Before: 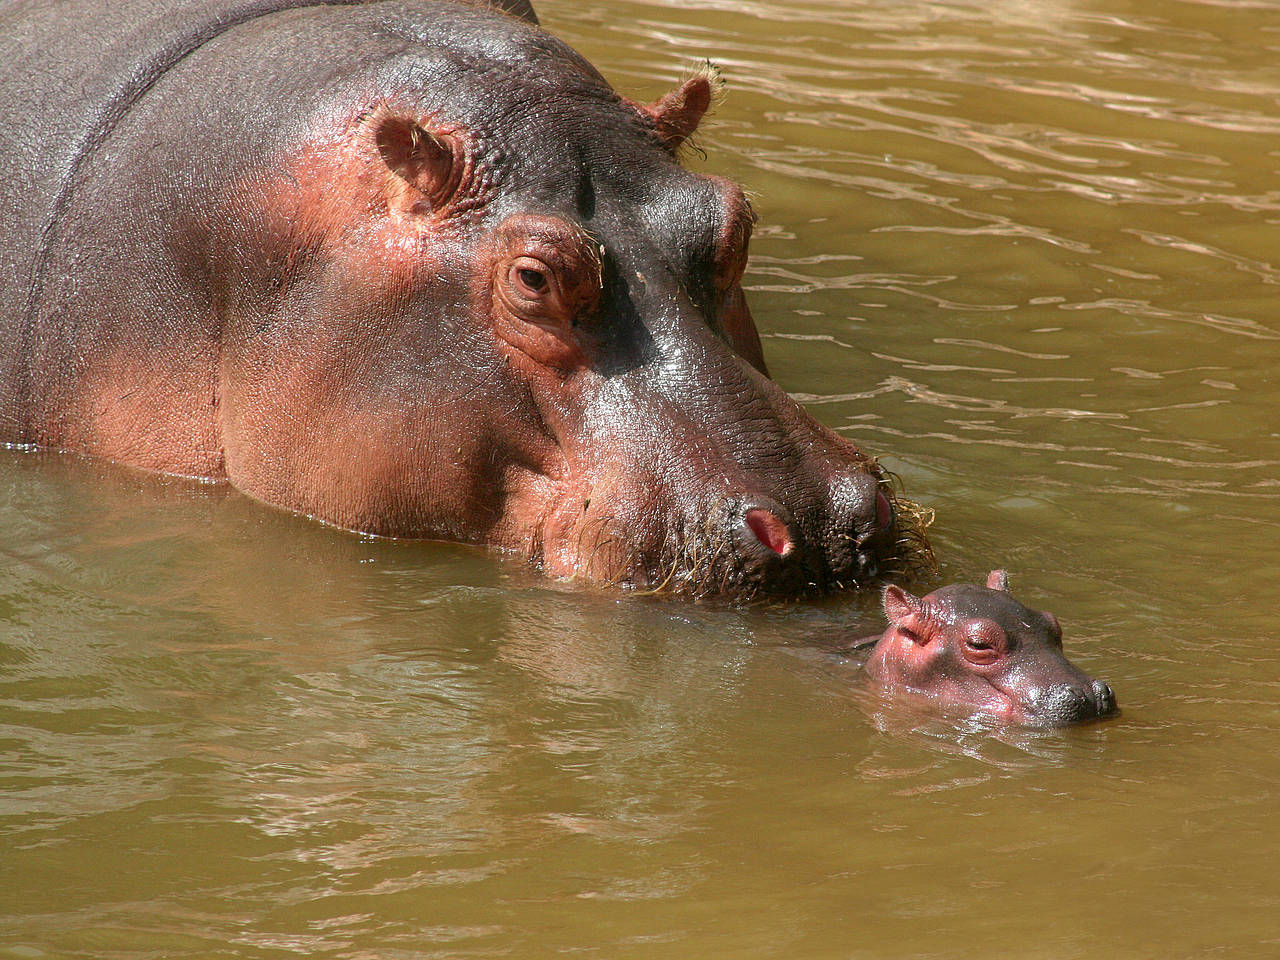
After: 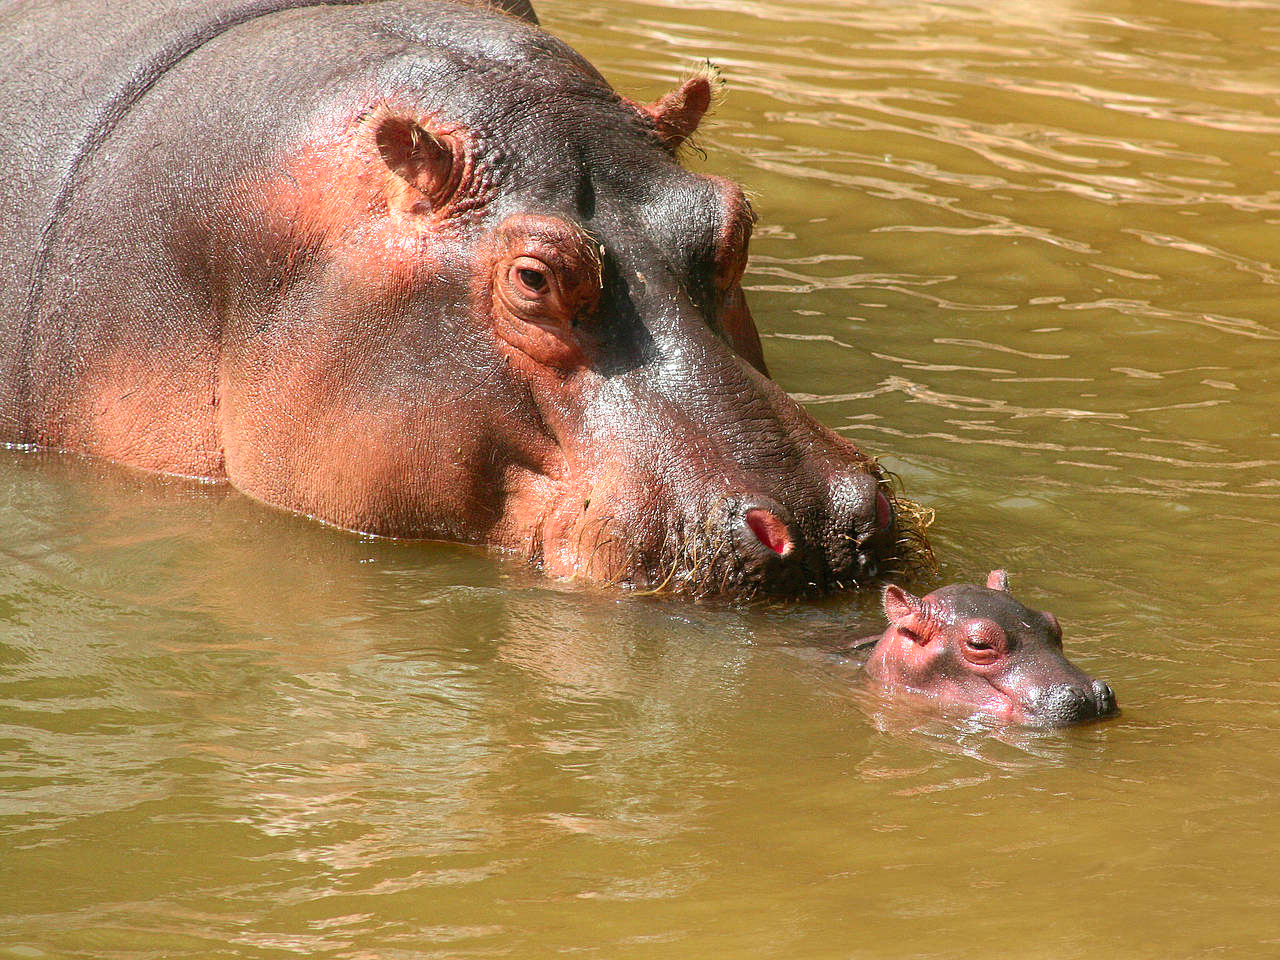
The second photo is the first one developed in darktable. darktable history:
contrast brightness saturation: contrast 0.202, brightness 0.163, saturation 0.228
